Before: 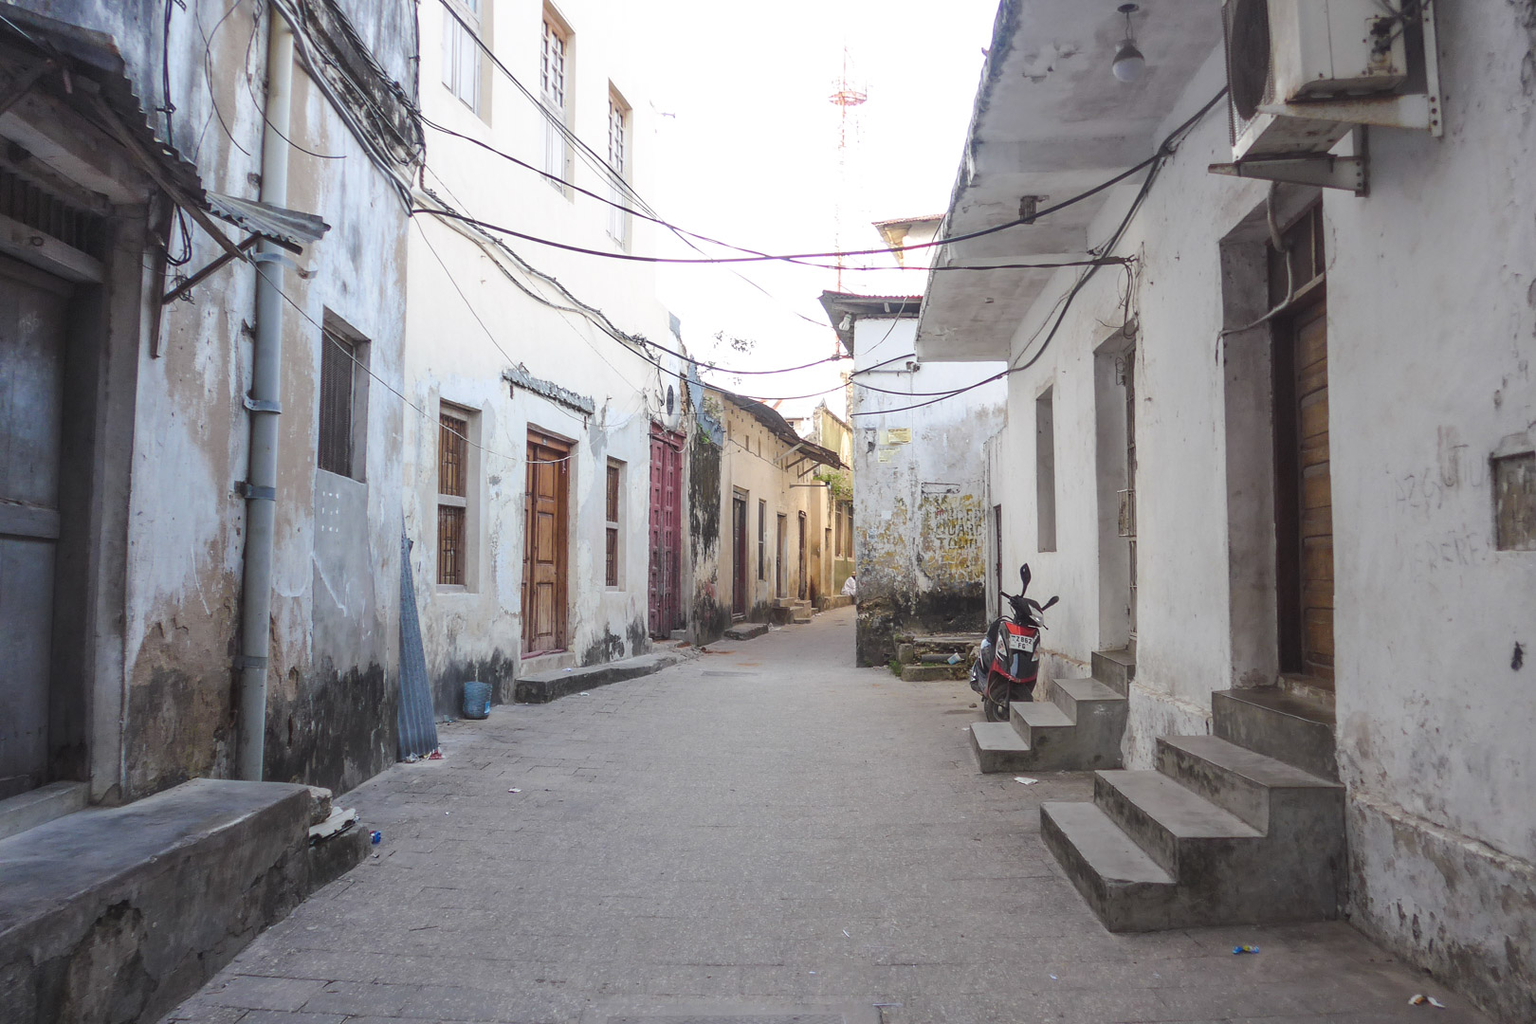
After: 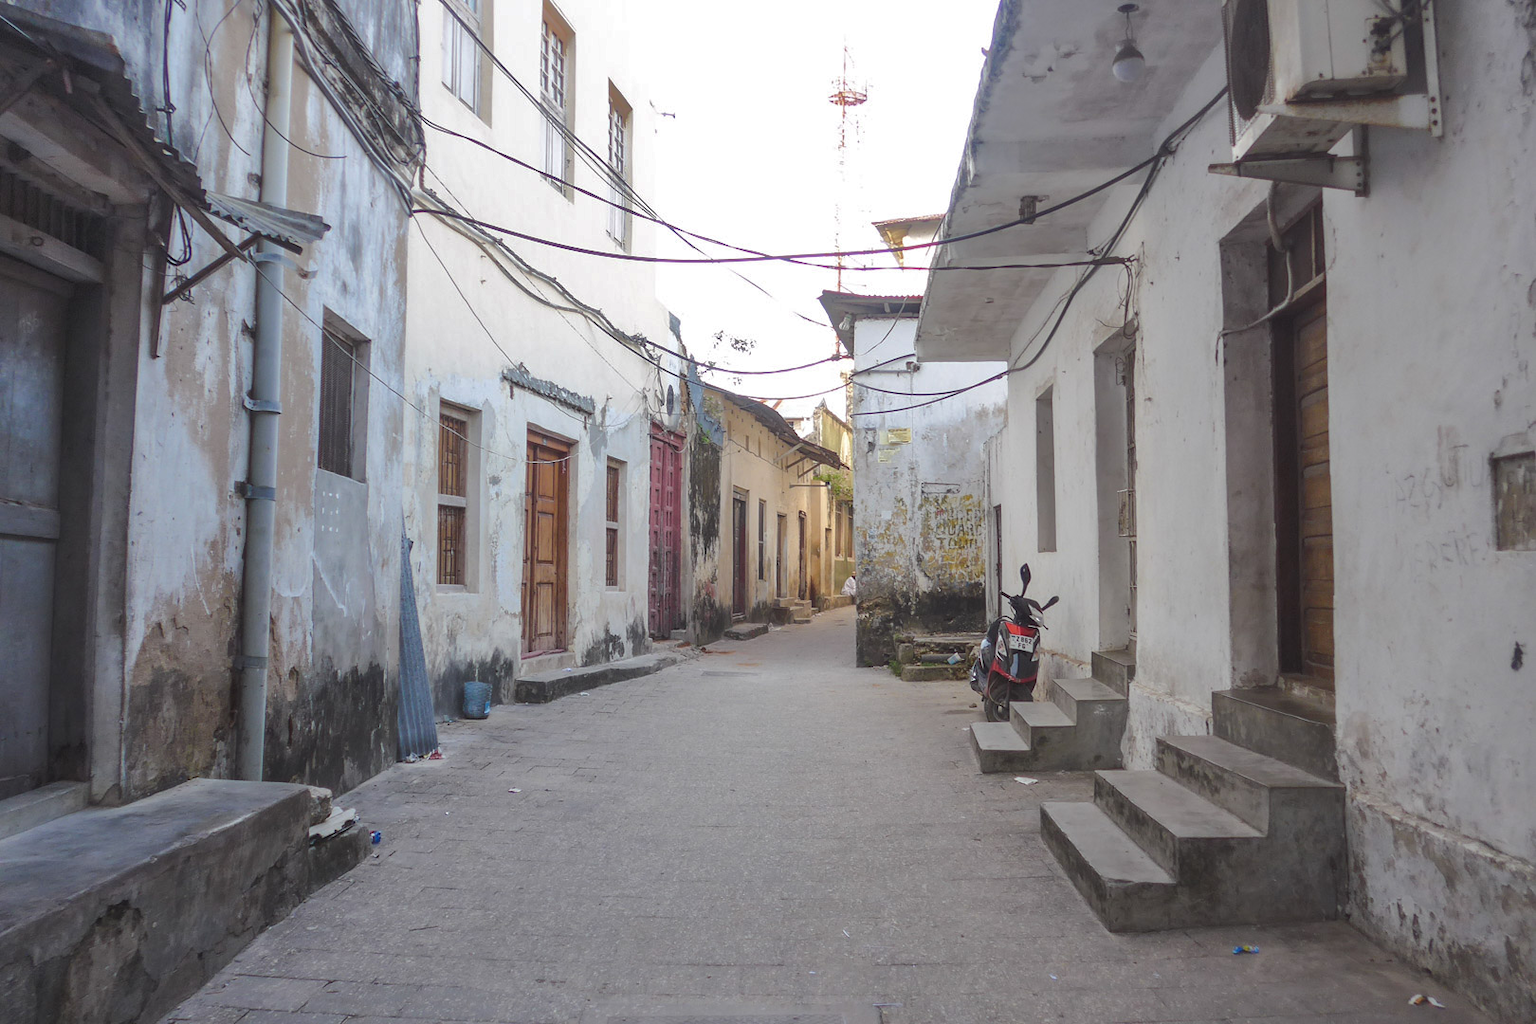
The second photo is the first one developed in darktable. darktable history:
shadows and highlights: shadows 39.27, highlights -59.68
